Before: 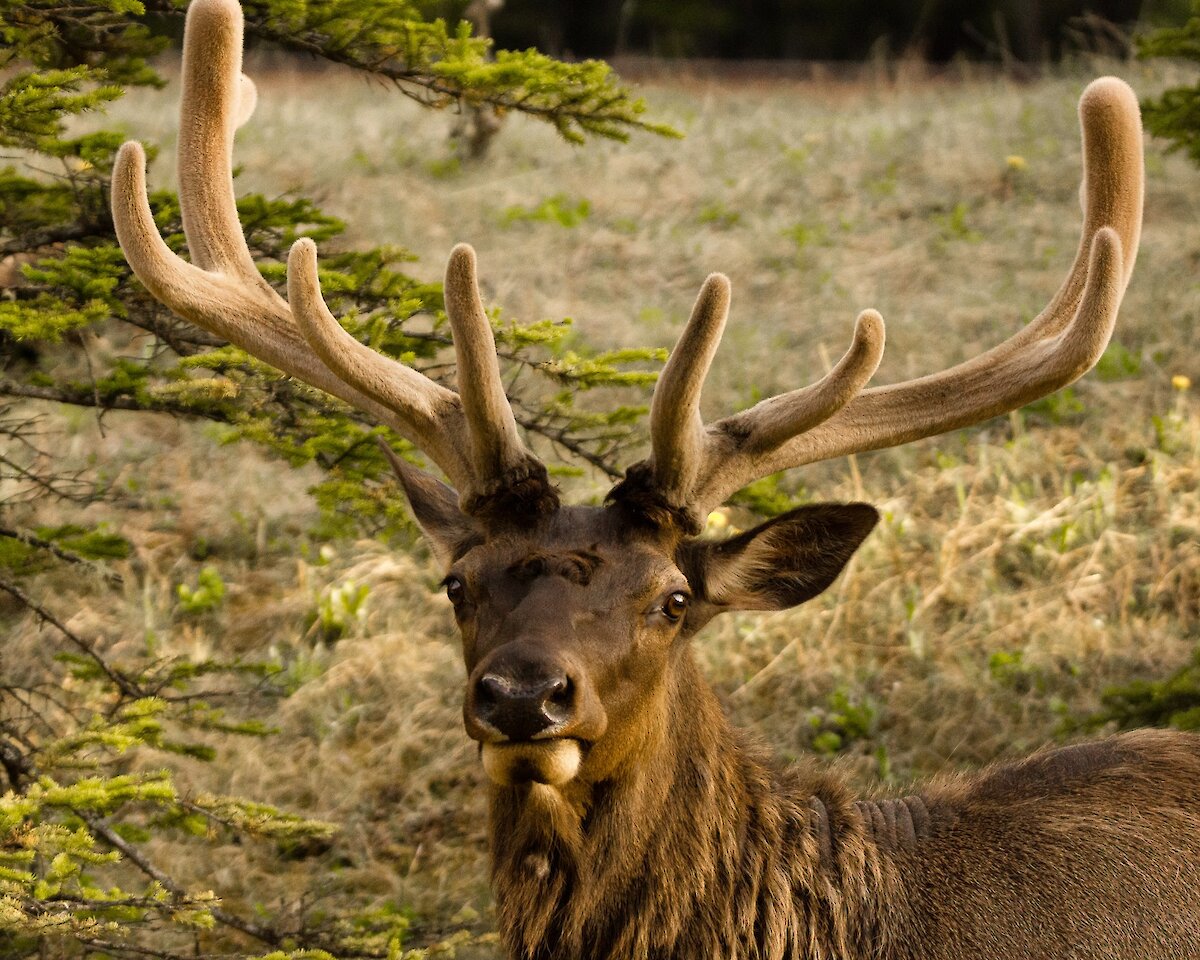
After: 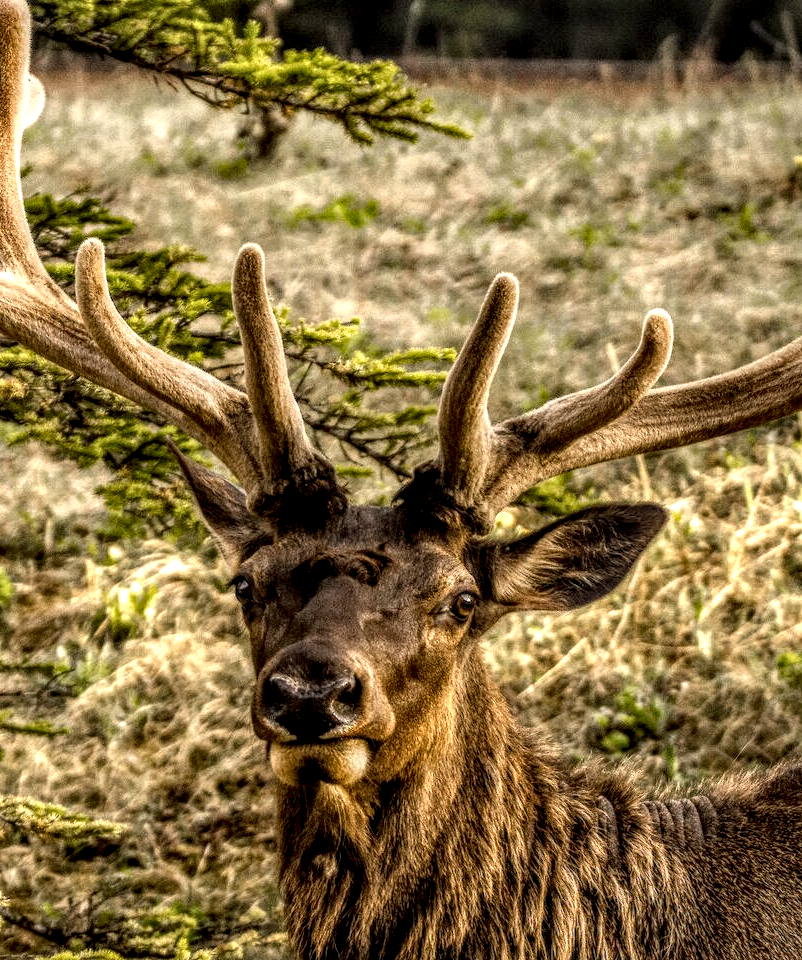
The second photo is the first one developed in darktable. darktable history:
crop and rotate: left 17.732%, right 15.423%
exposure: exposure 0.2 EV, compensate highlight preservation false
local contrast: highlights 0%, shadows 0%, detail 300%, midtone range 0.3
